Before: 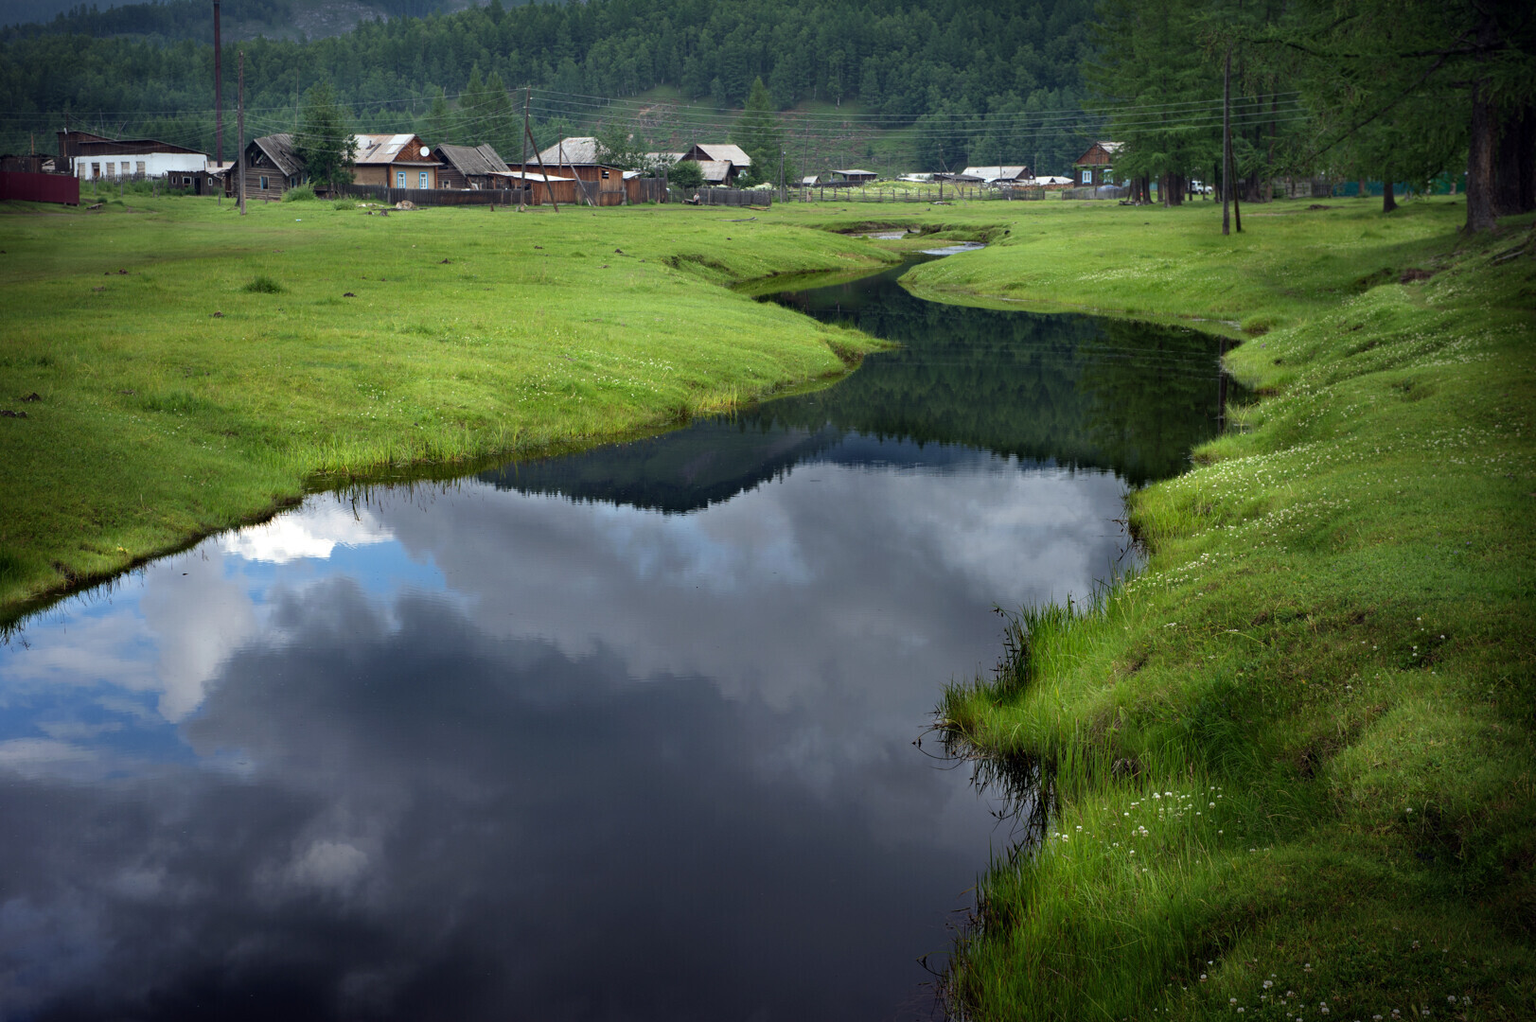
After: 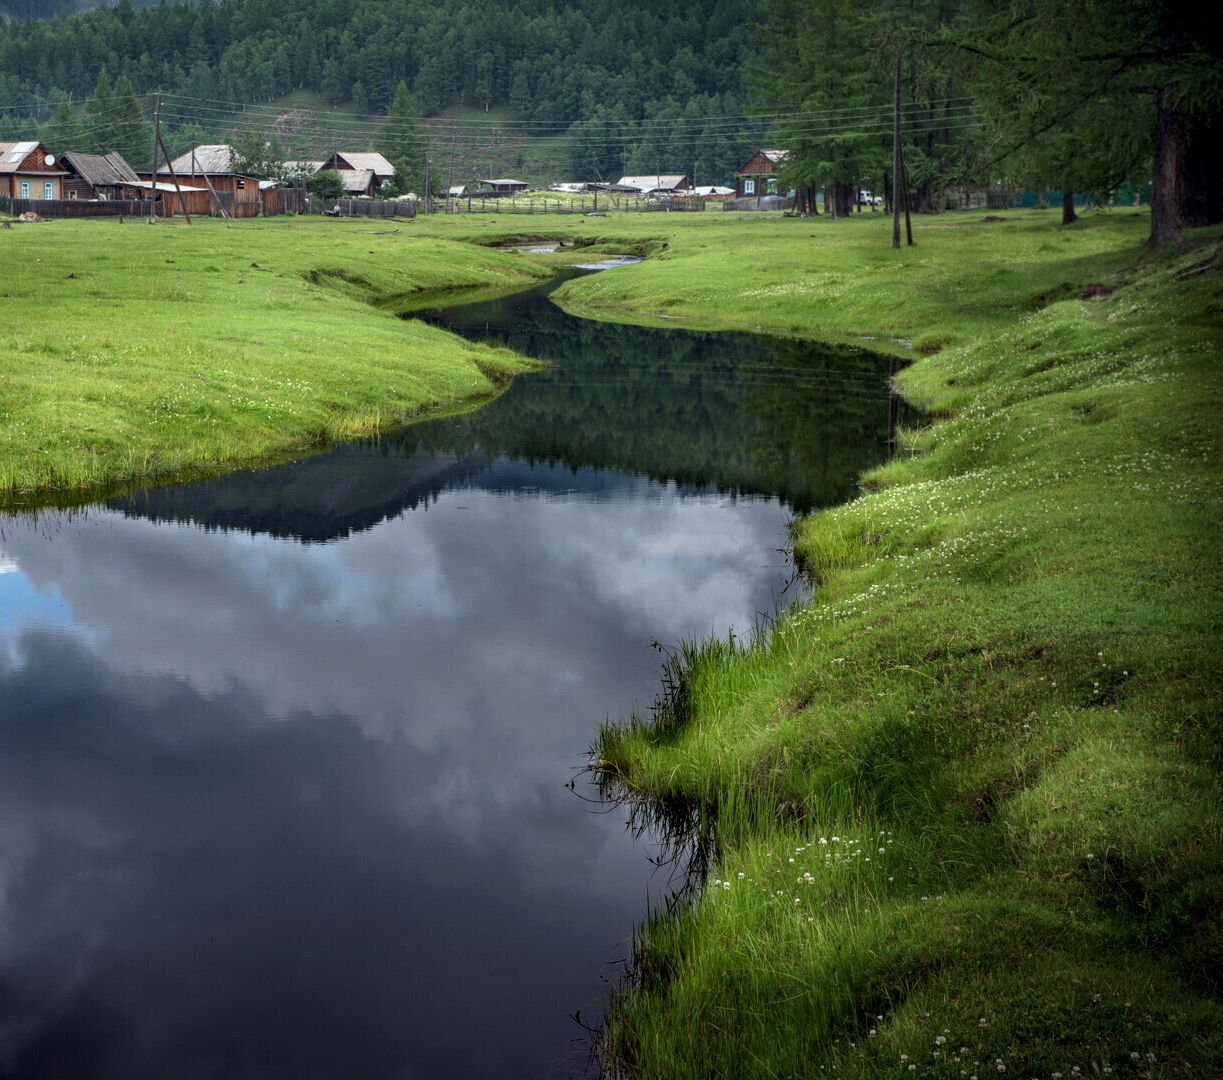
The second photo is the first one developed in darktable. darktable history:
crop and rotate: left 24.6%
local contrast: on, module defaults
